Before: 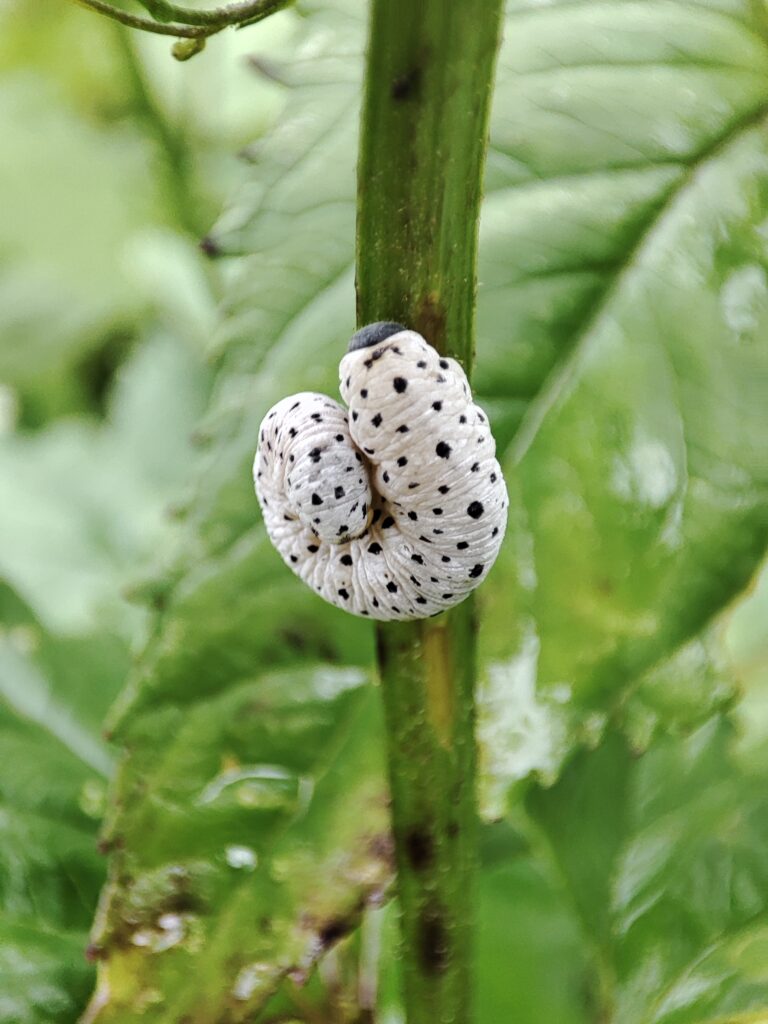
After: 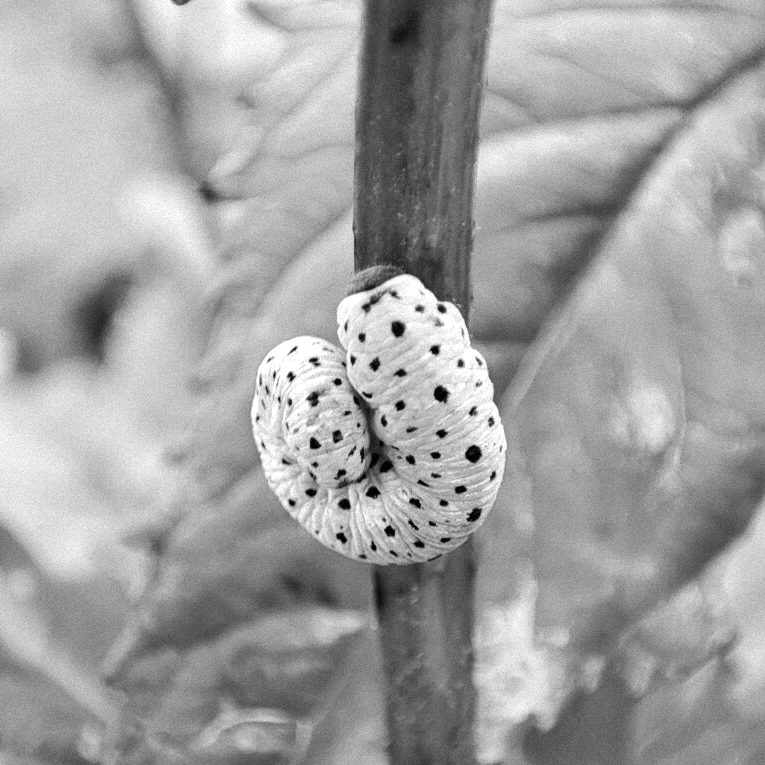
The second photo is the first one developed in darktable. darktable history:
rotate and perspective: automatic cropping original format, crop left 0, crop top 0
grain: mid-tones bias 0%
tone equalizer: on, module defaults
crop: left 0.387%, top 5.469%, bottom 19.809%
monochrome: on, module defaults
exposure: exposure 0.207 EV, compensate highlight preservation false
